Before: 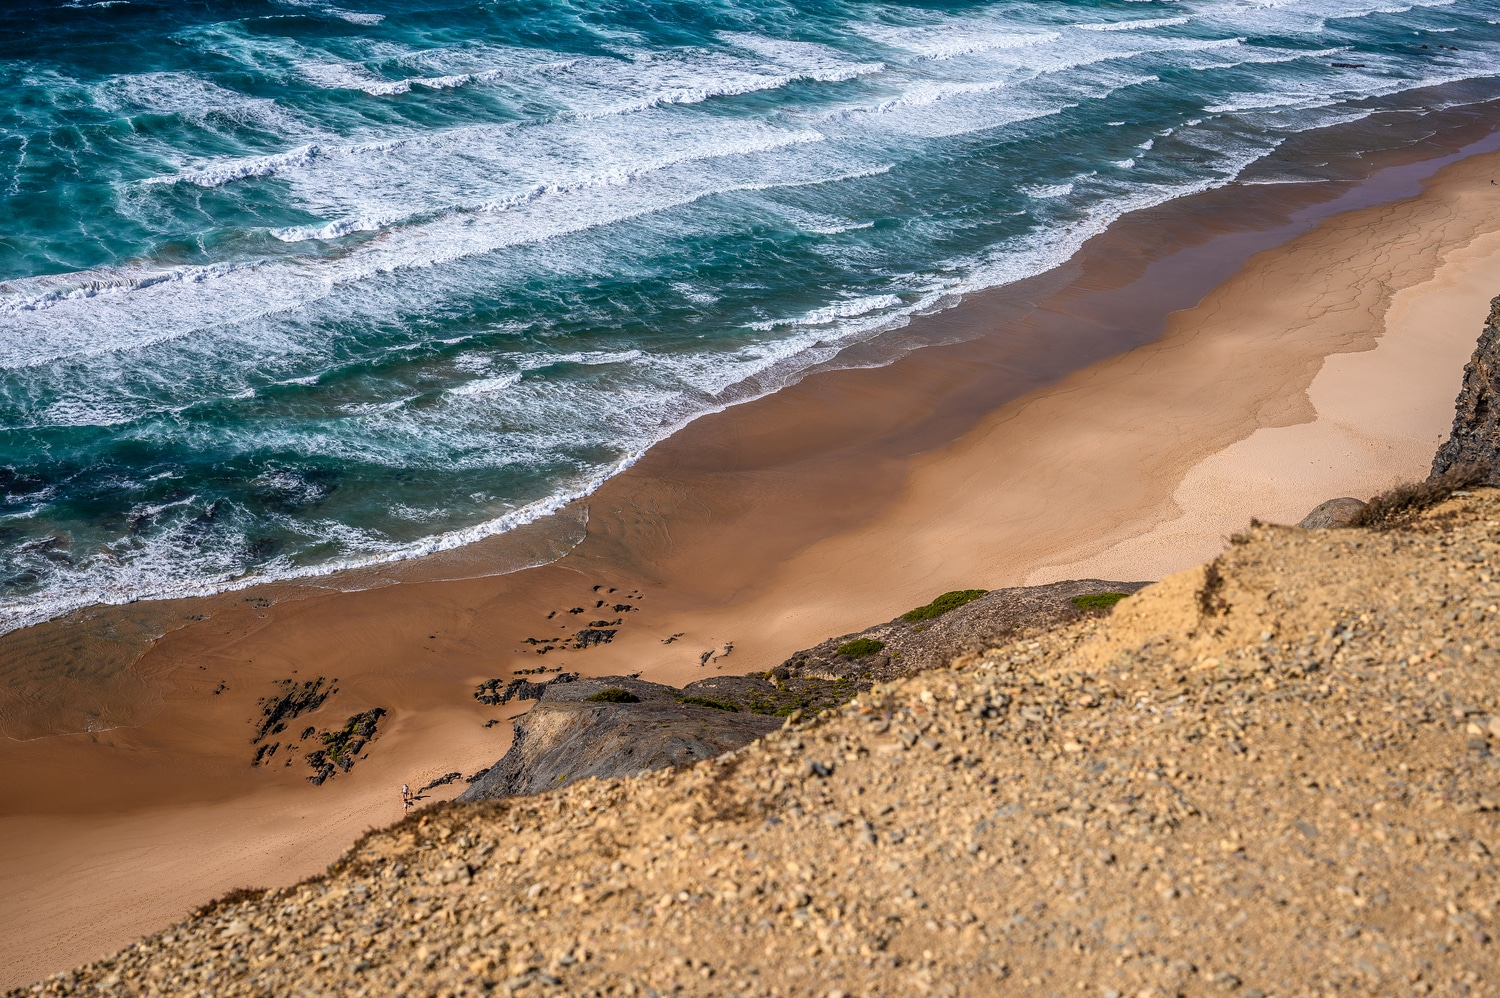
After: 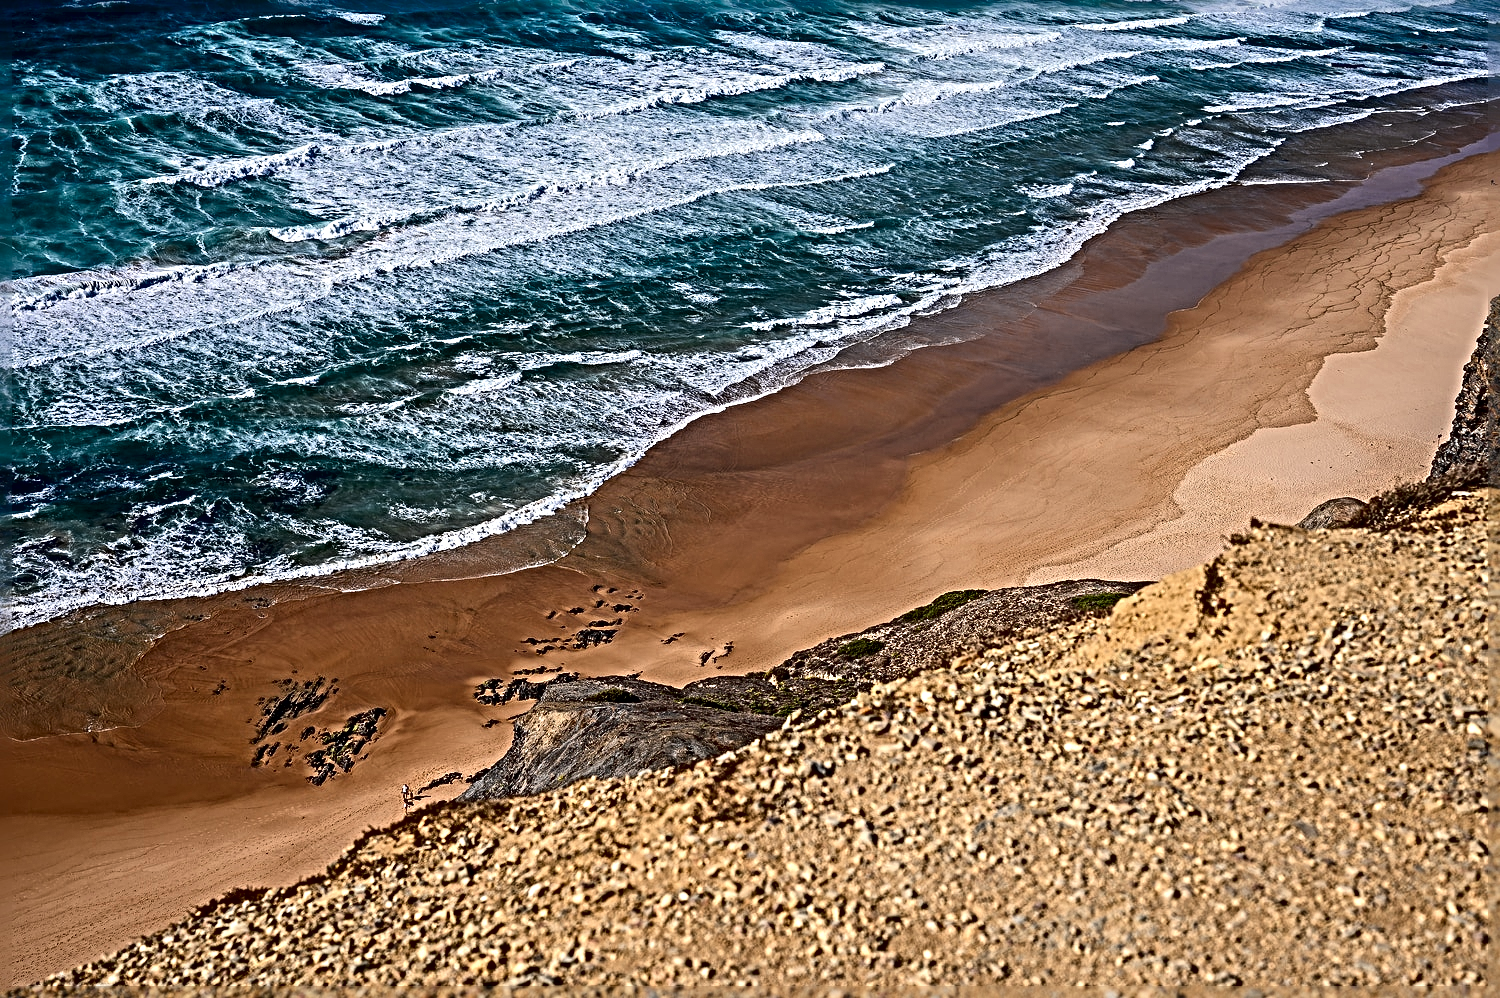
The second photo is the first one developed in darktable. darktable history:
color zones: curves: ch0 [(0, 0.5) (0.125, 0.4) (0.25, 0.5) (0.375, 0.4) (0.5, 0.4) (0.625, 0.35) (0.75, 0.35) (0.875, 0.5)]; ch1 [(0, 0.35) (0.125, 0.45) (0.25, 0.35) (0.375, 0.35) (0.5, 0.35) (0.625, 0.35) (0.75, 0.45) (0.875, 0.35)]; ch2 [(0, 0.6) (0.125, 0.5) (0.25, 0.5) (0.375, 0.6) (0.5, 0.6) (0.625, 0.5) (0.75, 0.5) (0.875, 0.5)]
contrast brightness saturation: contrast 0.158, saturation 0.318
sharpen: radius 6.269, amount 1.784, threshold 0.072
